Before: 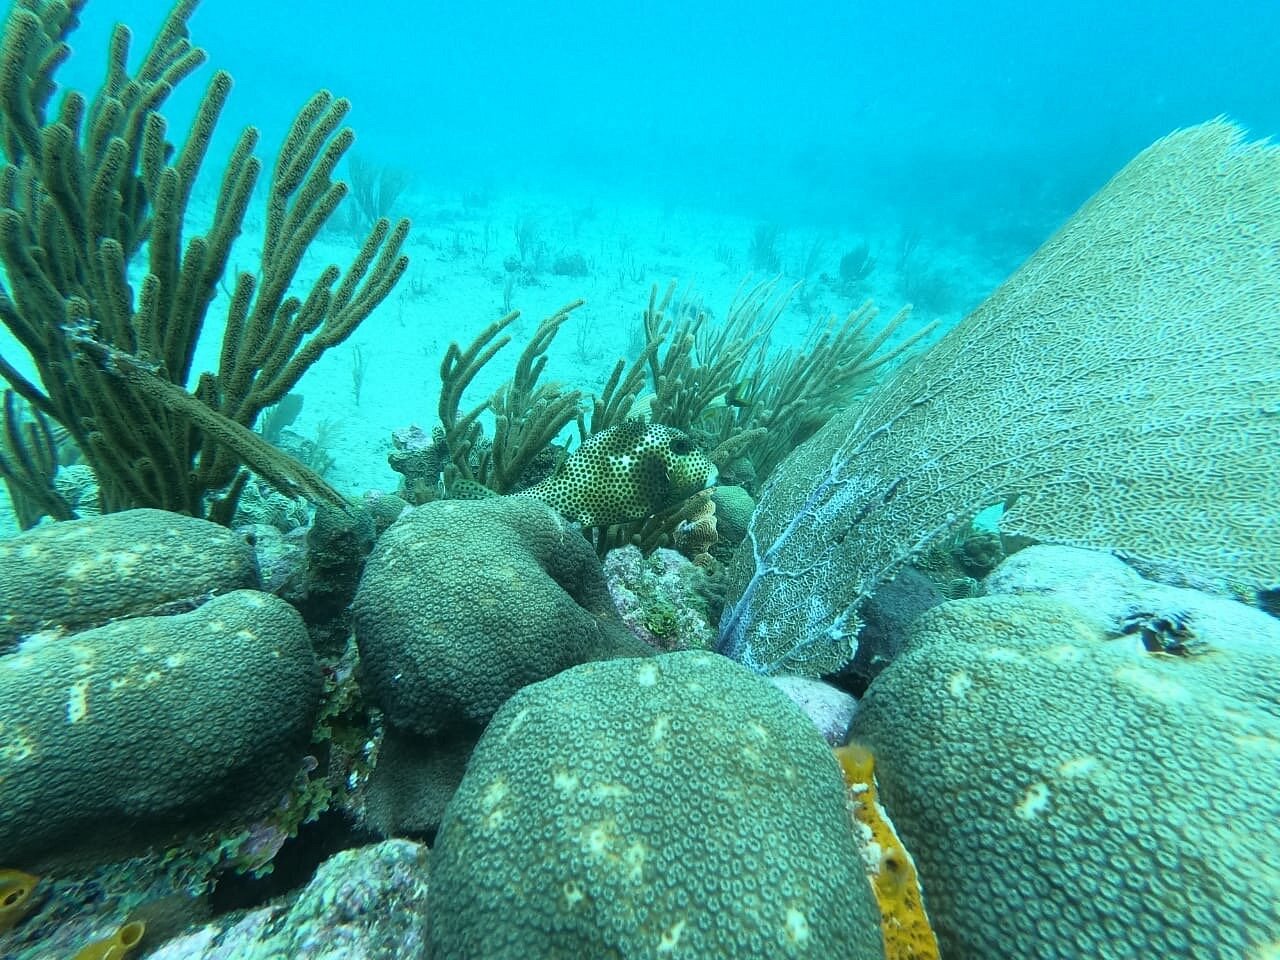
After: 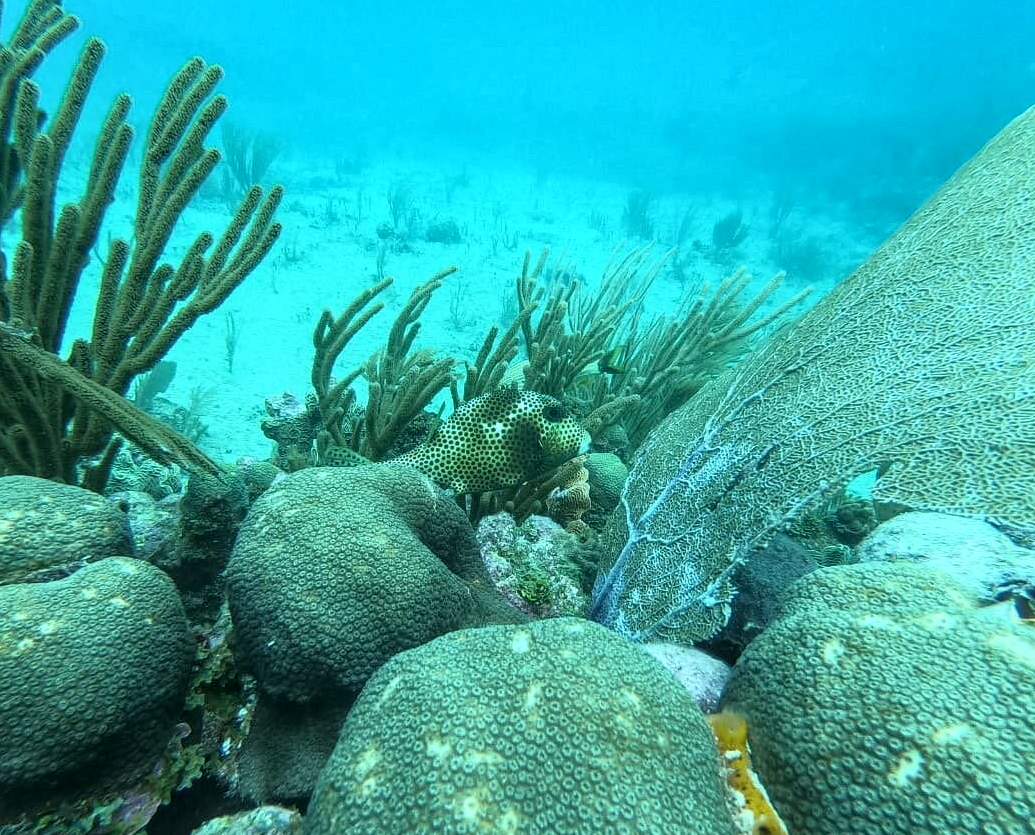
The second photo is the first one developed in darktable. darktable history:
local contrast: on, module defaults
crop: left 9.929%, top 3.475%, right 9.188%, bottom 9.529%
